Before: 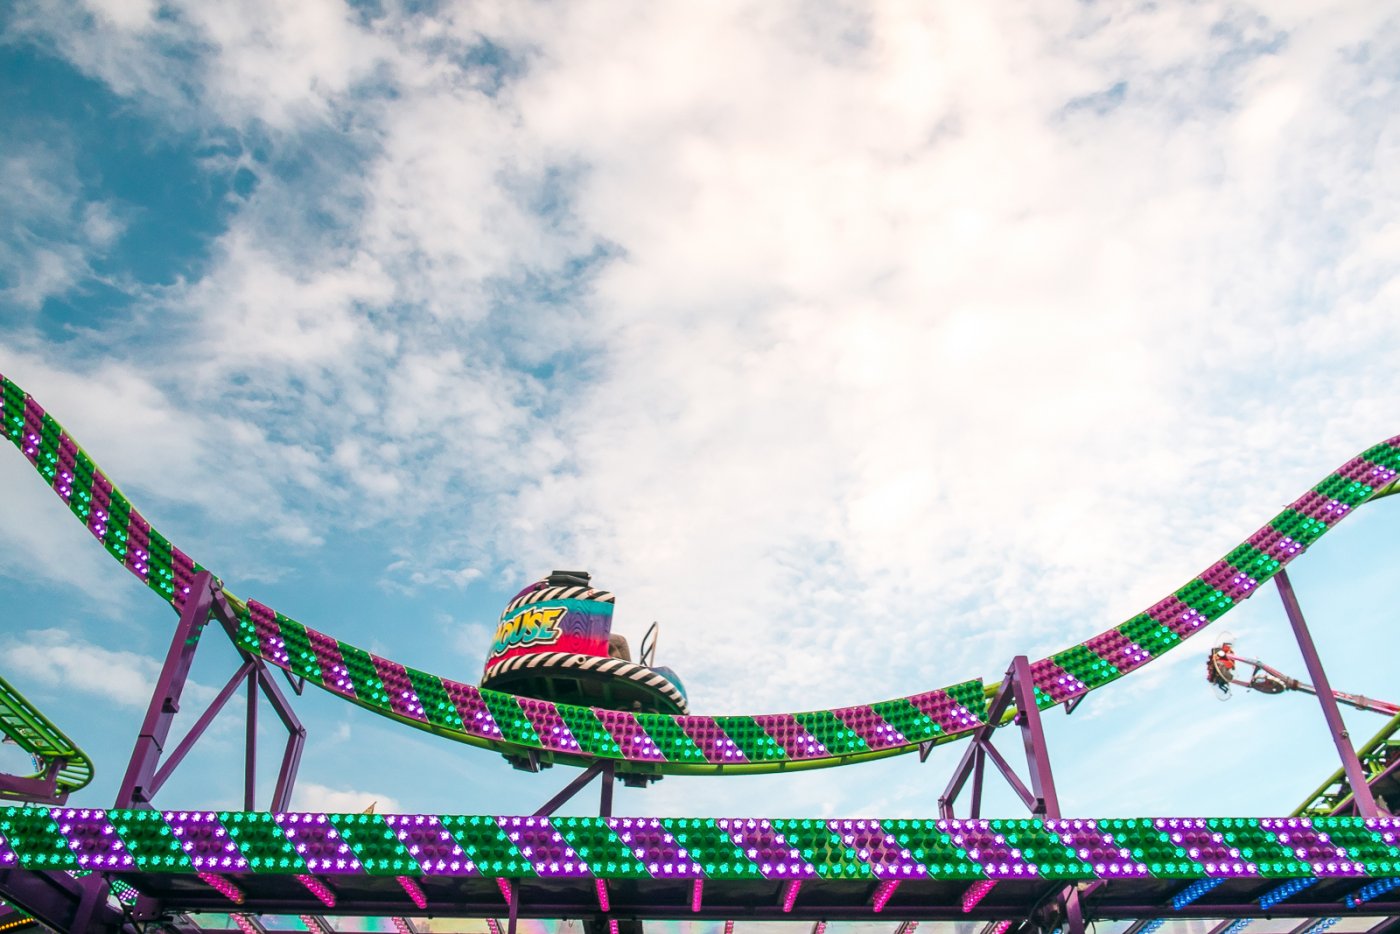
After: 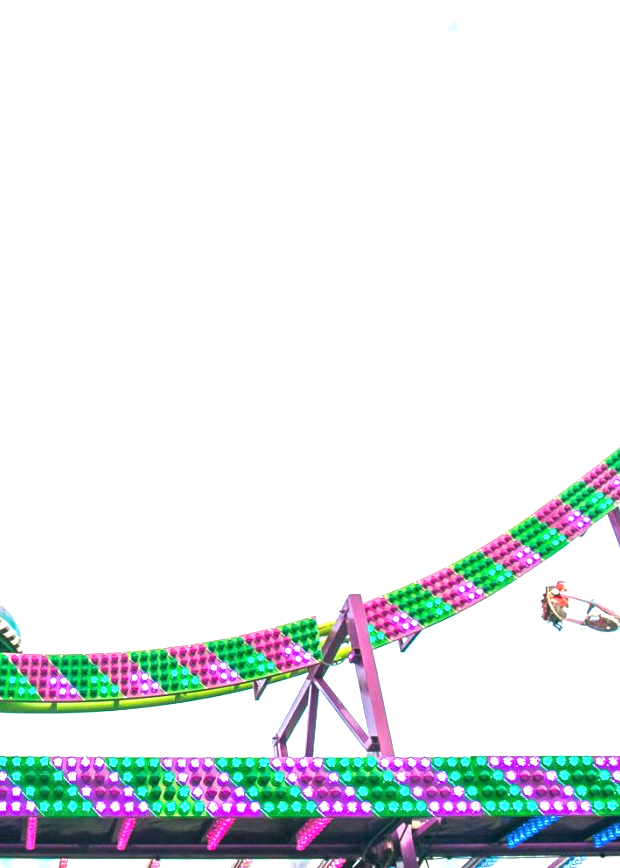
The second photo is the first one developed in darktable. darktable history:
crop: left 47.628%, top 6.643%, right 7.874%
exposure: black level correction 0, exposure 1.2 EV, compensate exposure bias true, compensate highlight preservation false
levels: levels [0.018, 0.493, 1]
